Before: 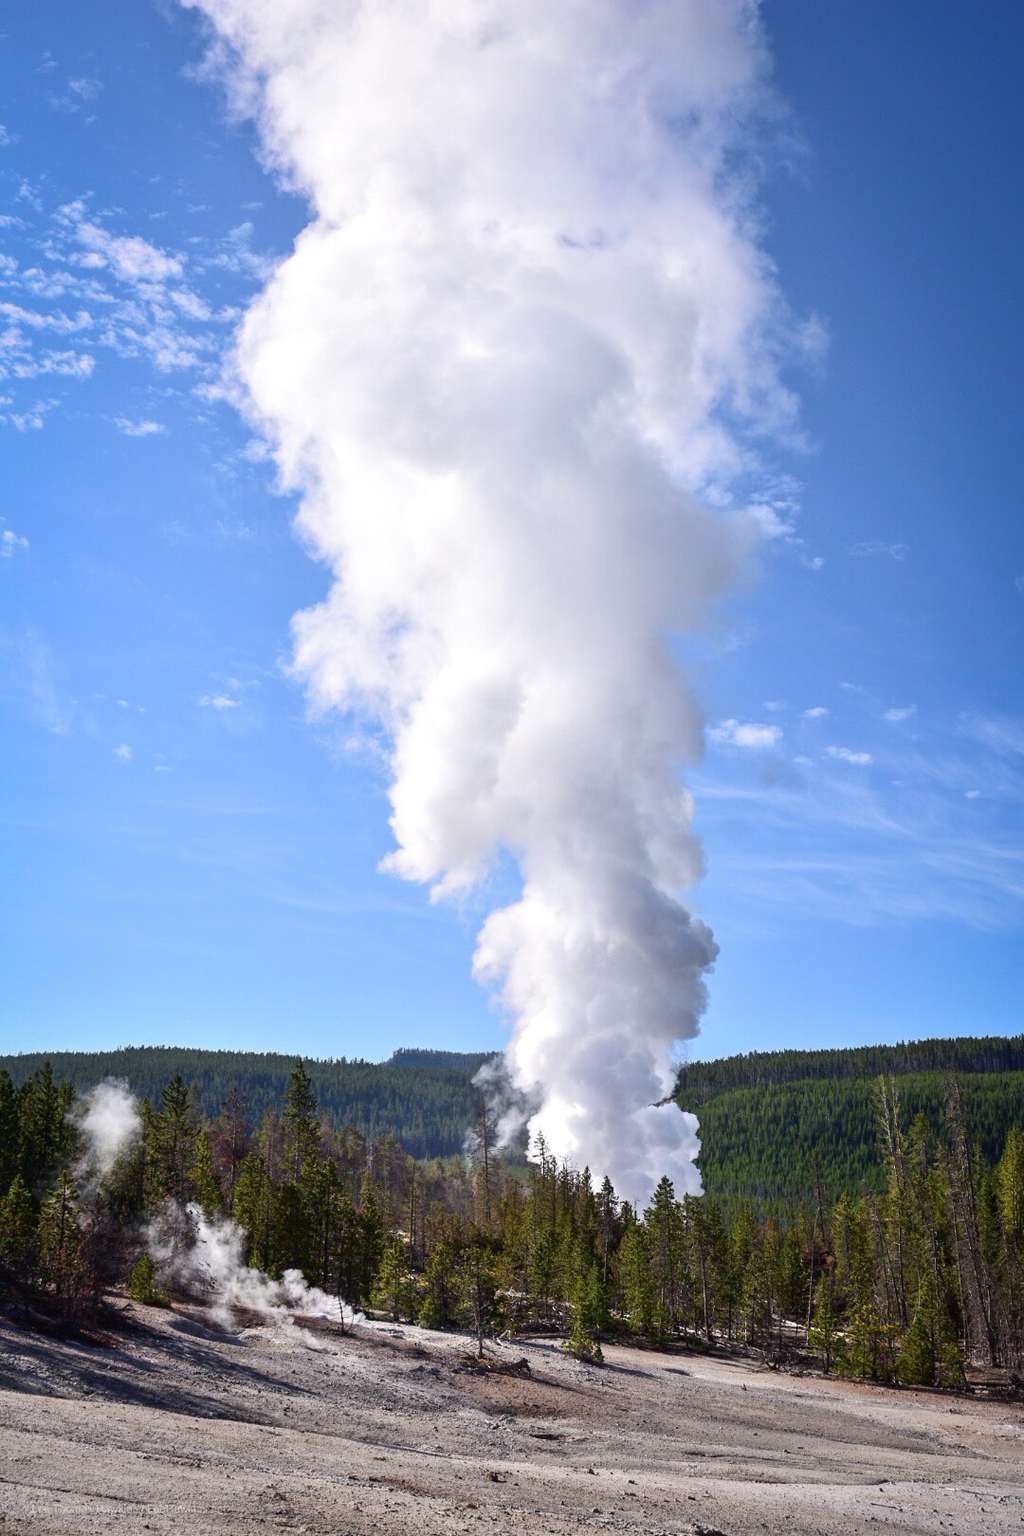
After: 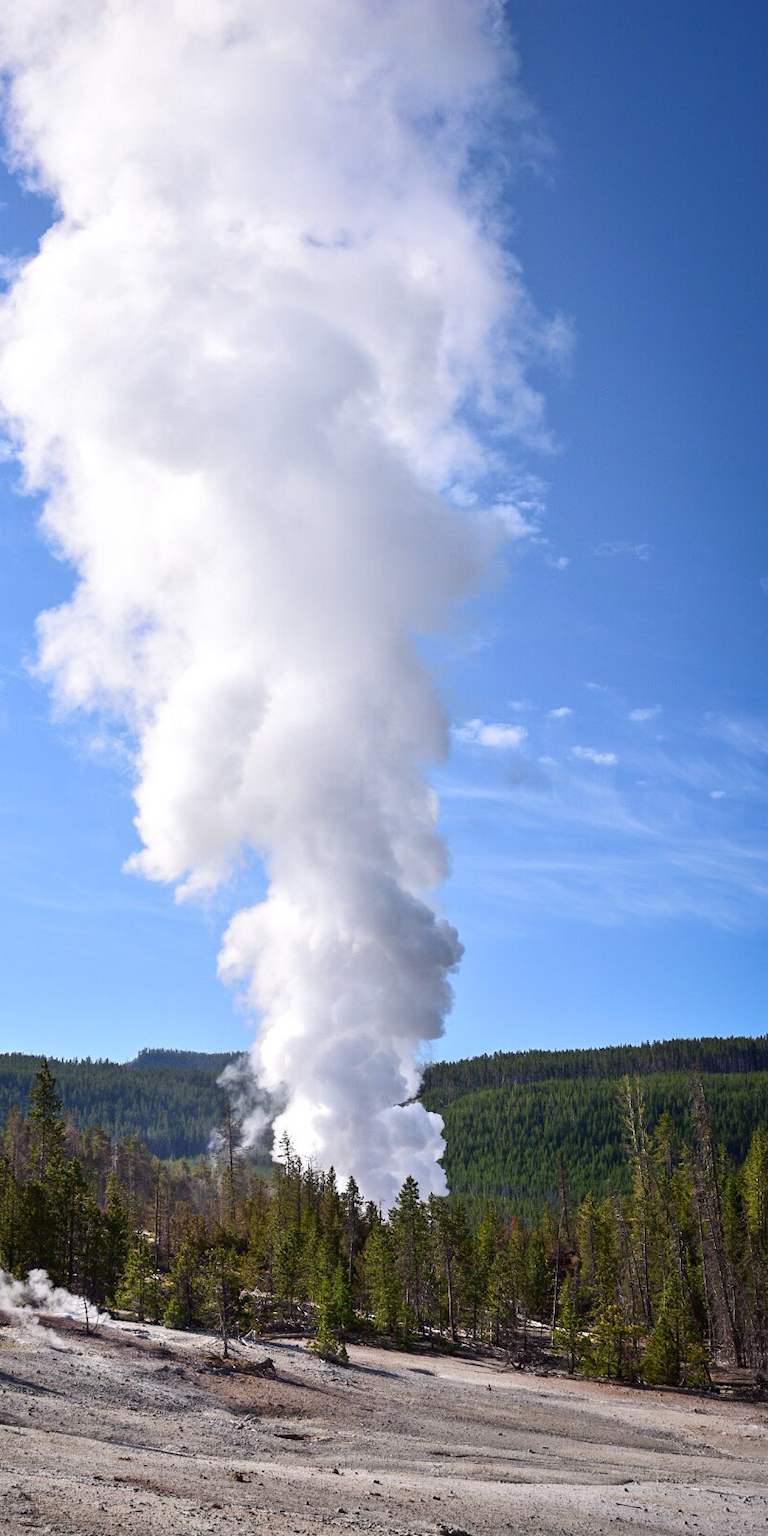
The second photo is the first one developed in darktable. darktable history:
crop and rotate: left 24.975%
